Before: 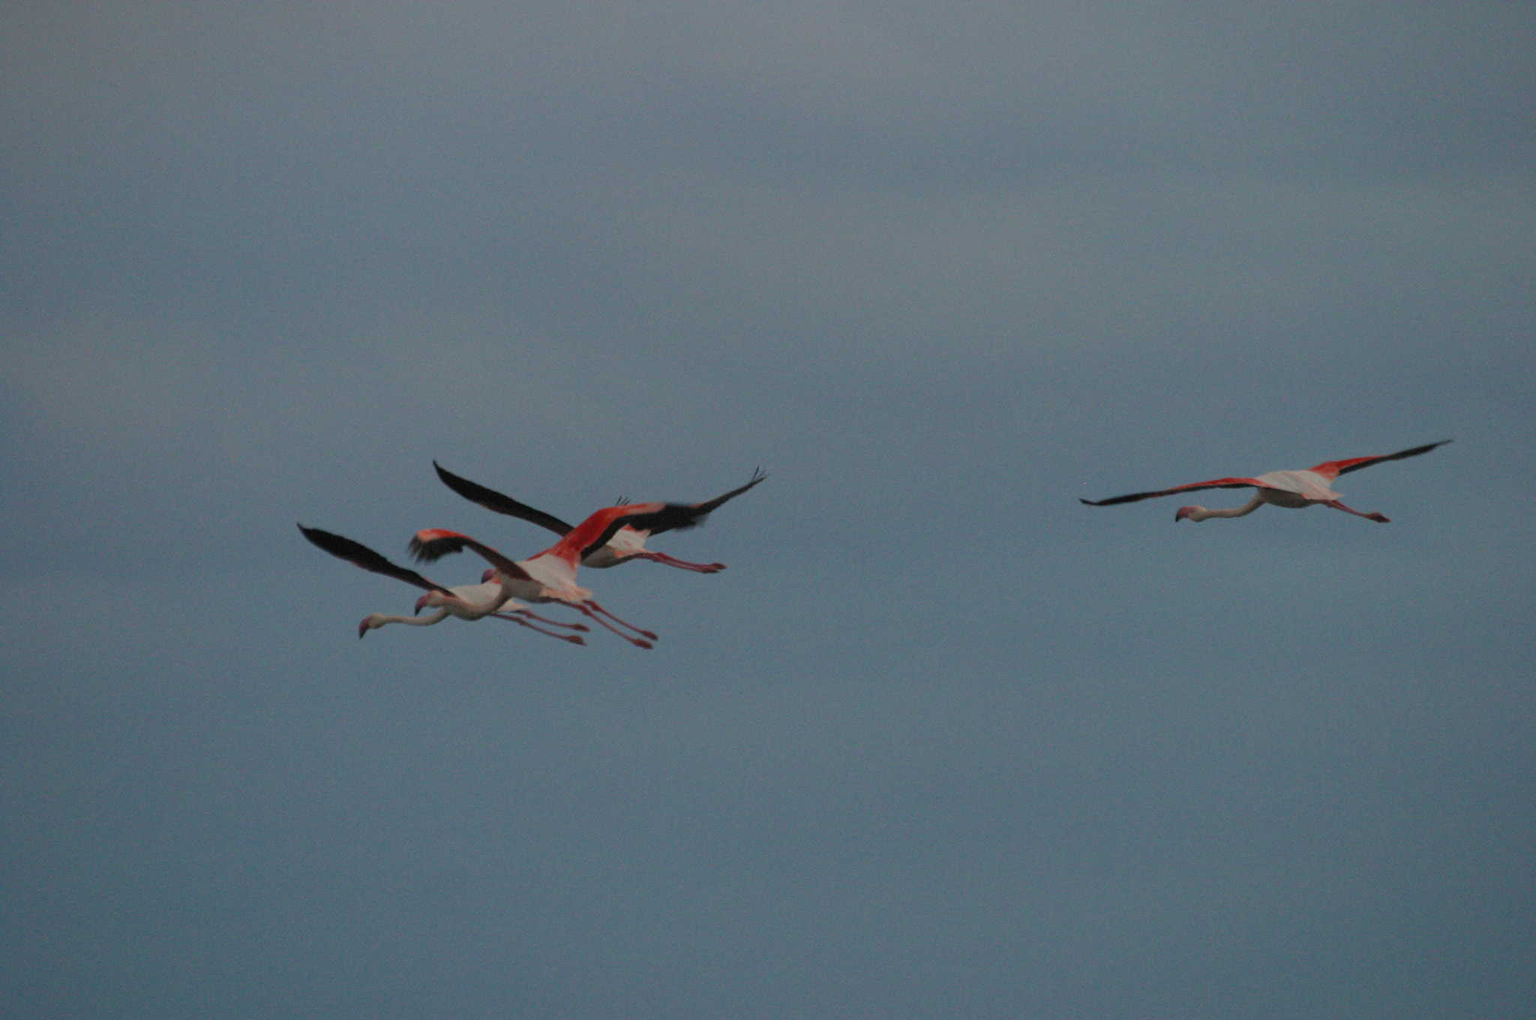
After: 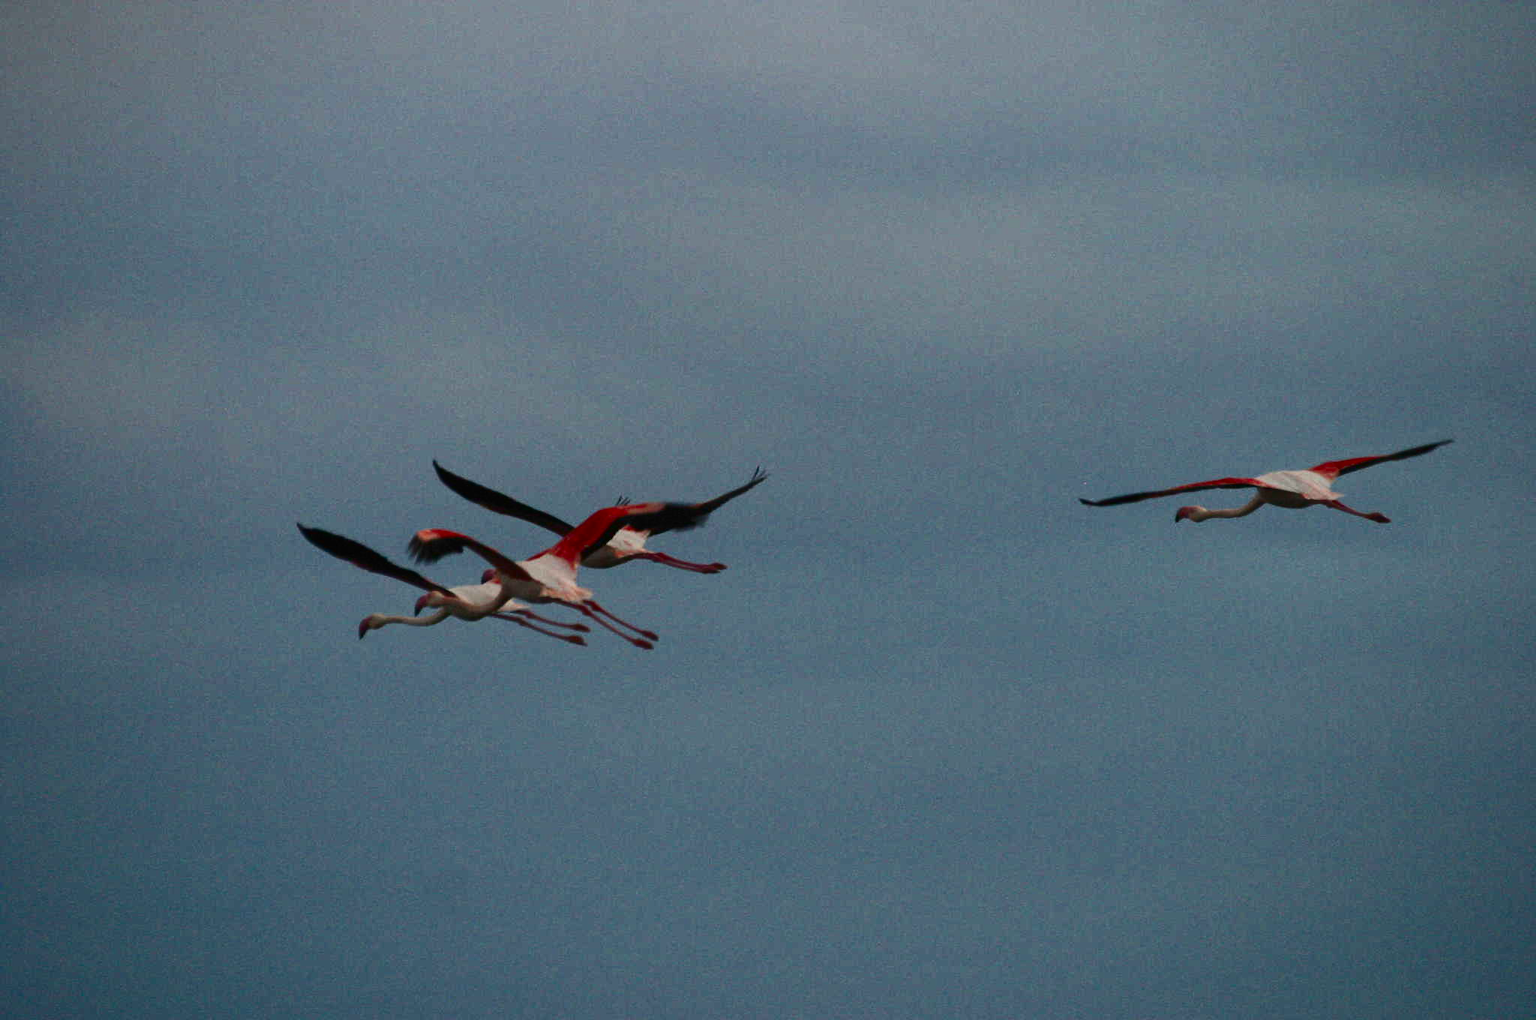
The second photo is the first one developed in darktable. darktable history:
contrast brightness saturation: contrast 0.406, brightness 0.041, saturation 0.252
